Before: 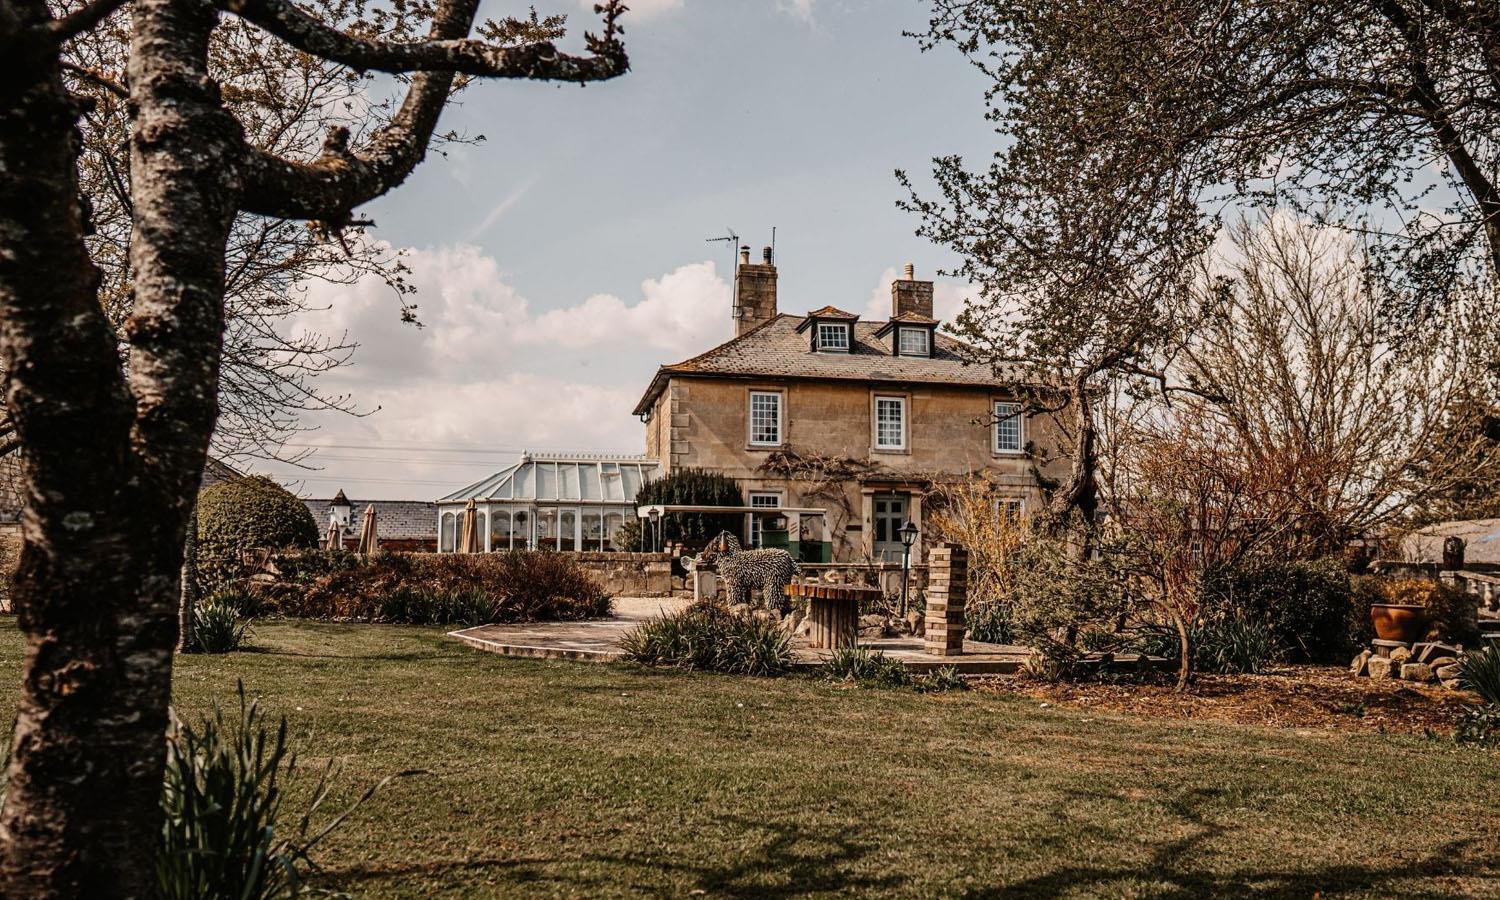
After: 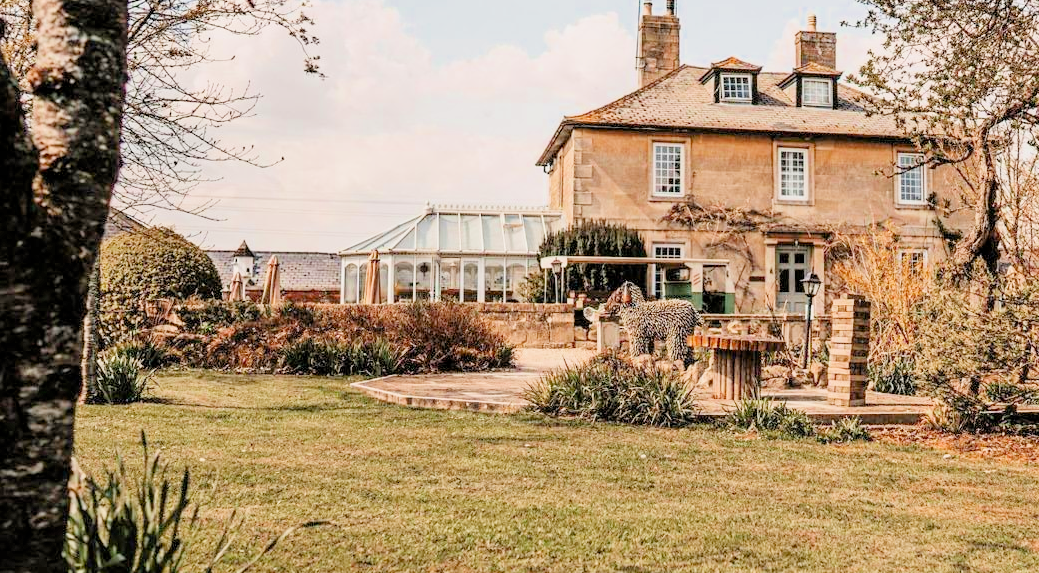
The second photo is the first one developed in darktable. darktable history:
crop: left 6.488%, top 27.668%, right 24.183%, bottom 8.656%
filmic rgb: middle gray luminance 3.44%, black relative exposure -5.92 EV, white relative exposure 6.33 EV, threshold 6 EV, dynamic range scaling 22.4%, target black luminance 0%, hardness 2.33, latitude 45.85%, contrast 0.78, highlights saturation mix 100%, shadows ↔ highlights balance 0.033%, add noise in highlights 0, preserve chrominance max RGB, color science v3 (2019), use custom middle-gray values true, iterations of high-quality reconstruction 0, contrast in highlights soft, enable highlight reconstruction true
